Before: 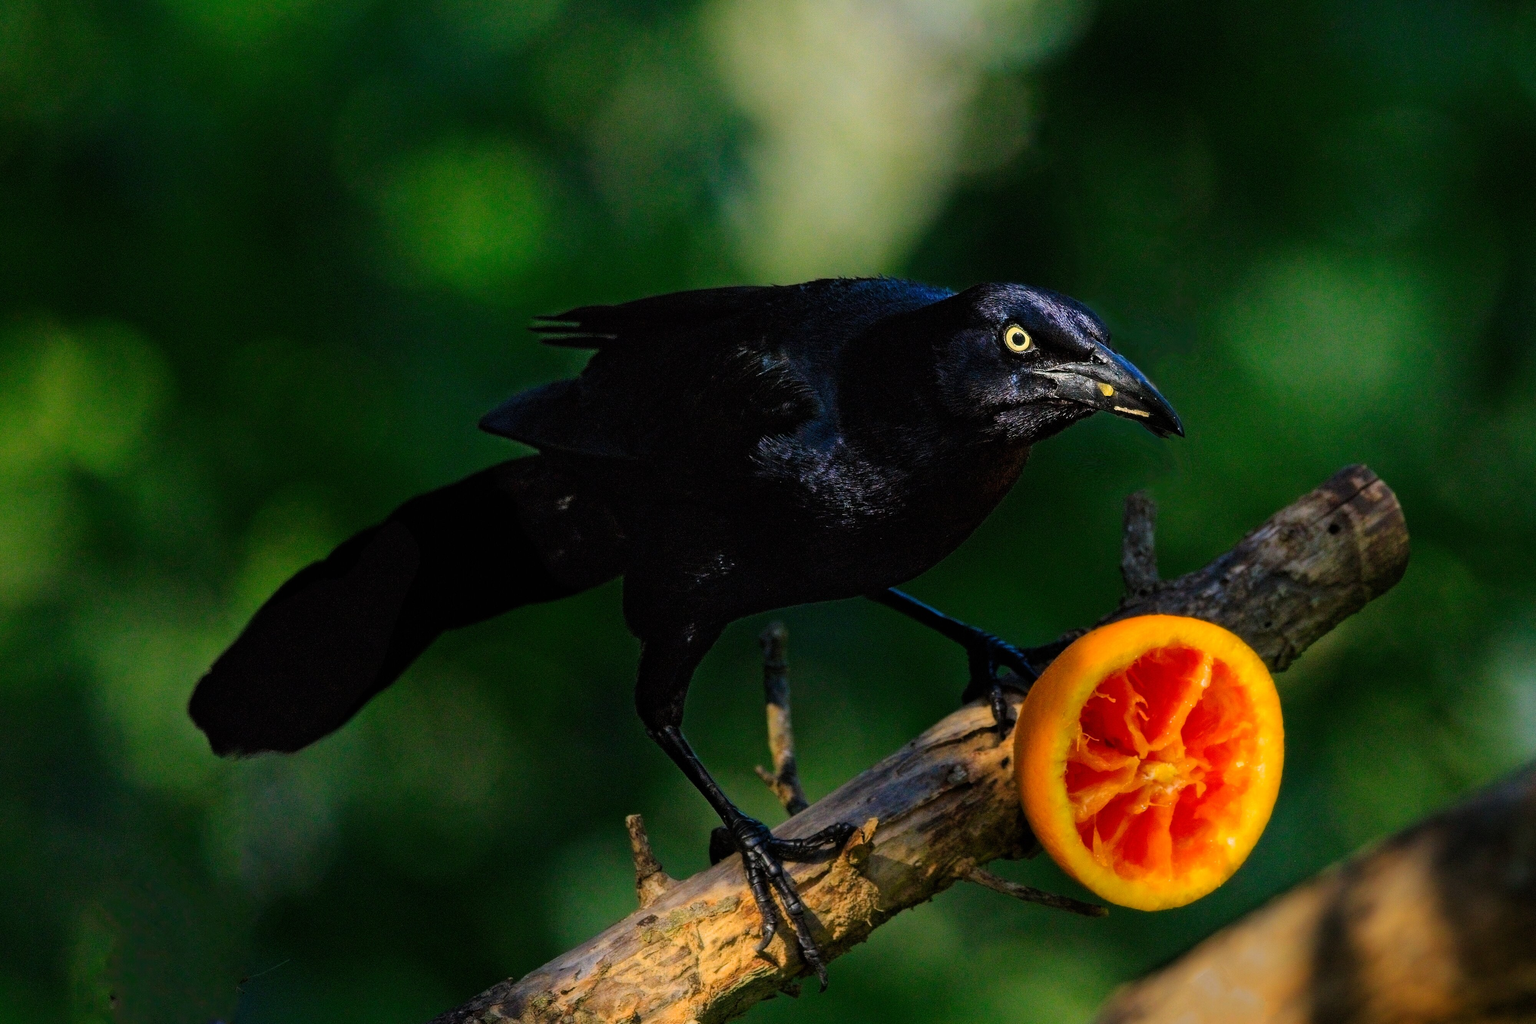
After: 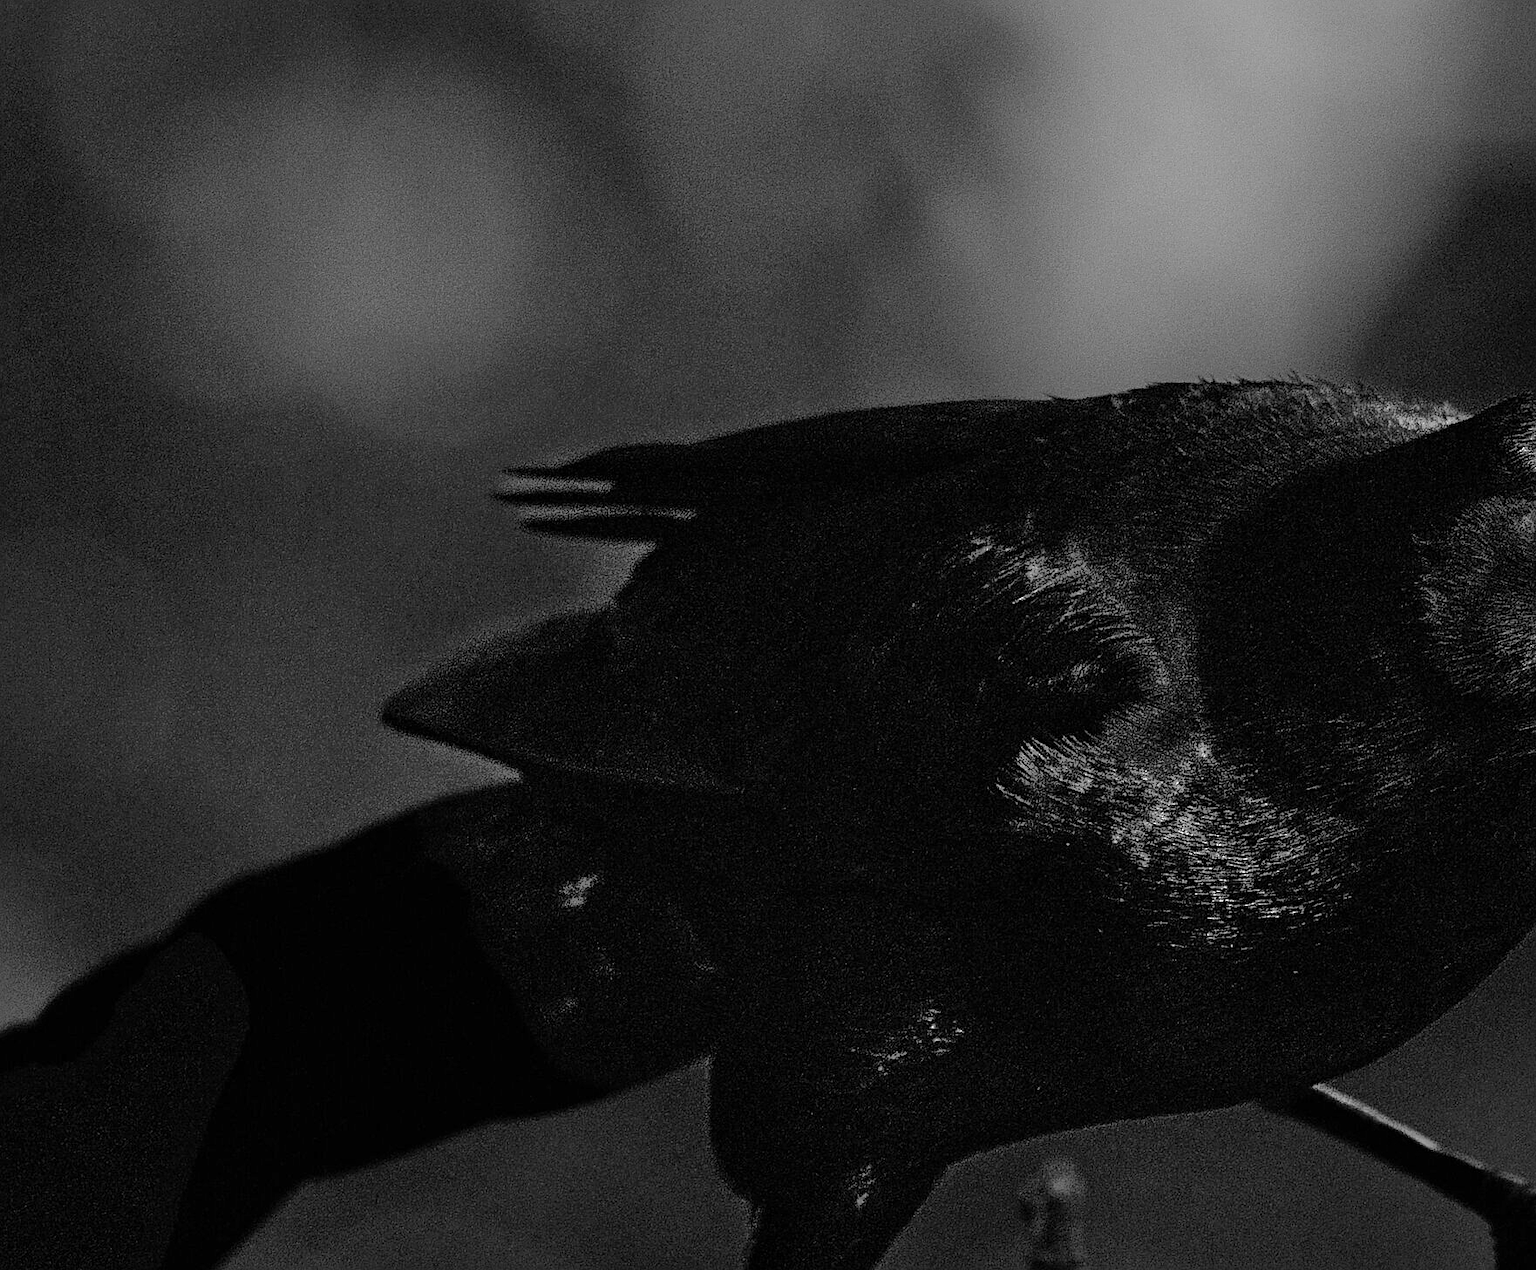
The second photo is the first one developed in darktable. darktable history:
shadows and highlights: on, module defaults
crop: left 20.204%, top 10.784%, right 35.743%, bottom 34.566%
sharpen: on, module defaults
color zones: curves: ch0 [(0, 0.613) (0.01, 0.613) (0.245, 0.448) (0.498, 0.529) (0.642, 0.665) (0.879, 0.777) (0.99, 0.613)]; ch1 [(0, 0) (0.143, 0) (0.286, 0) (0.429, 0) (0.571, 0) (0.714, 0) (0.857, 0)]
